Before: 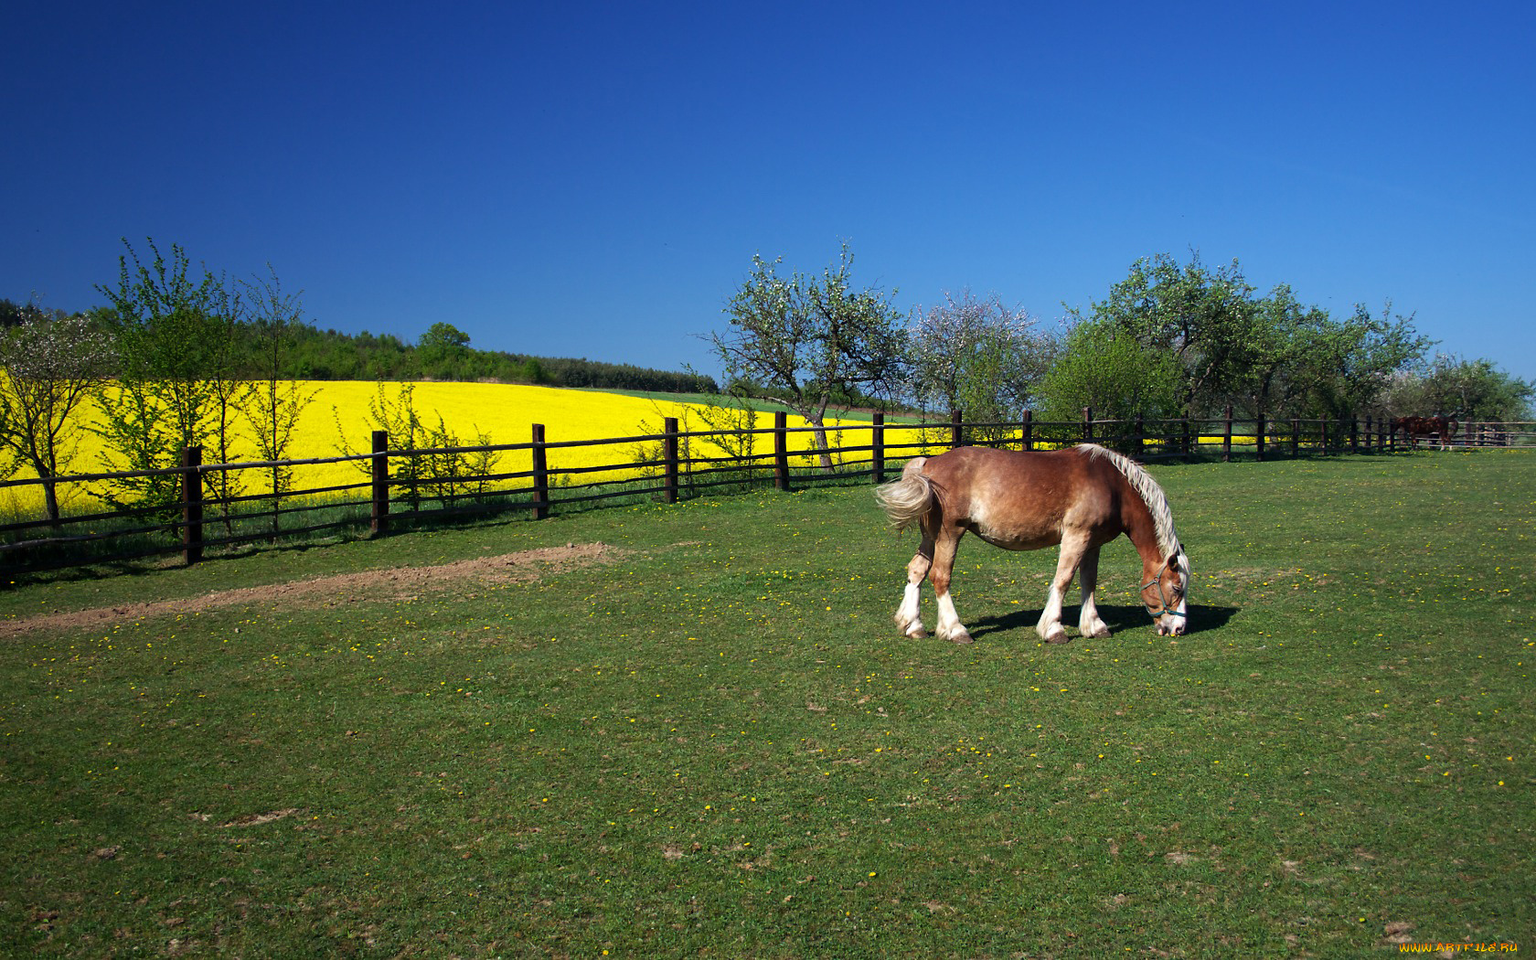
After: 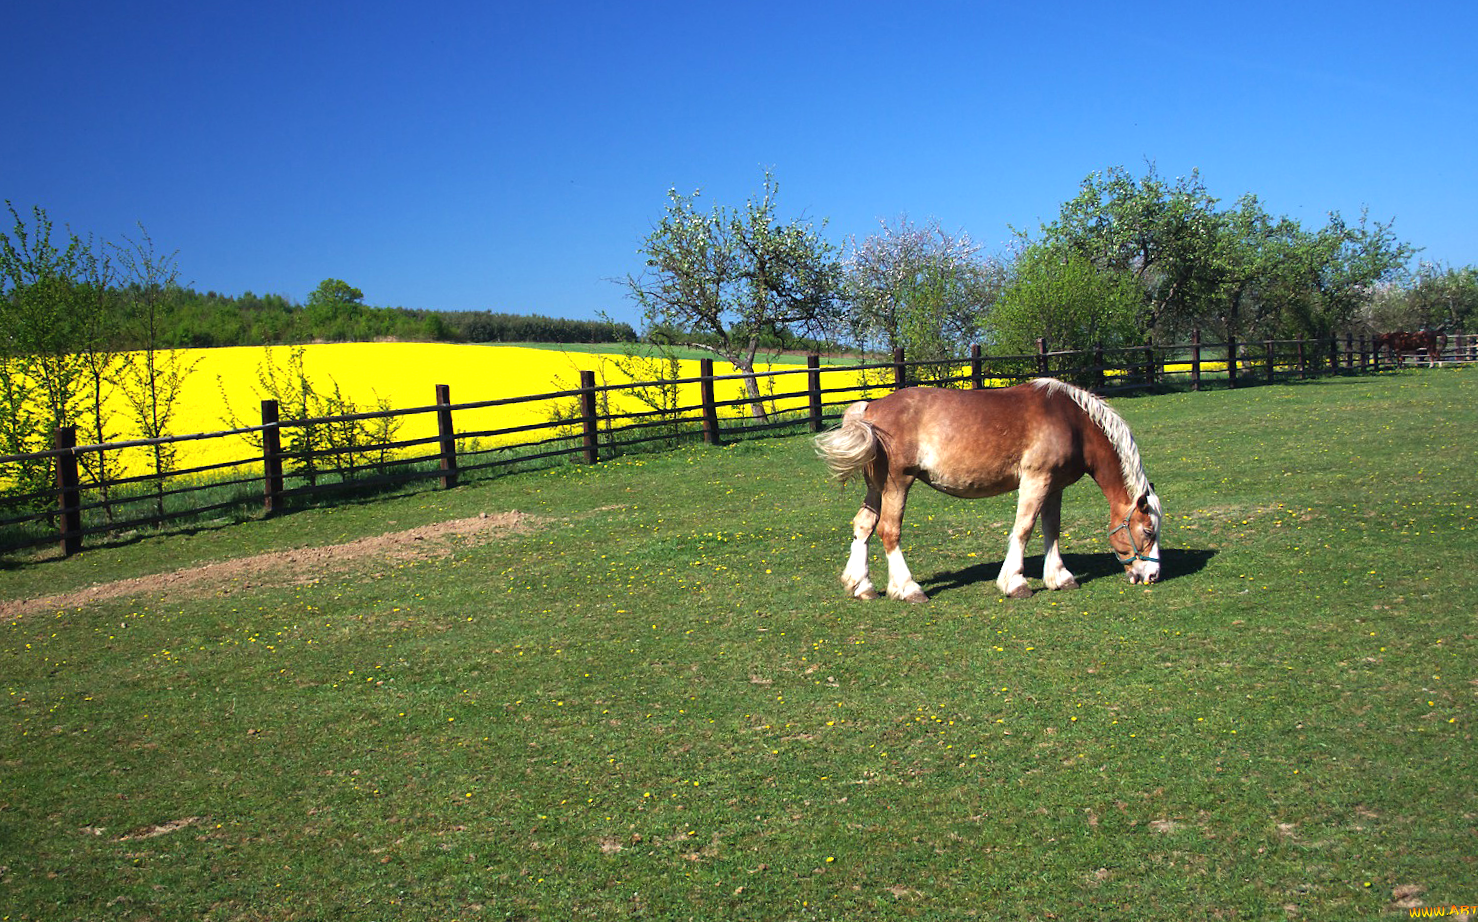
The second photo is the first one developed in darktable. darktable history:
crop and rotate: angle 2.66°, left 5.558%, top 5.683%
exposure: black level correction -0.002, exposure 0.533 EV, compensate highlight preservation false
